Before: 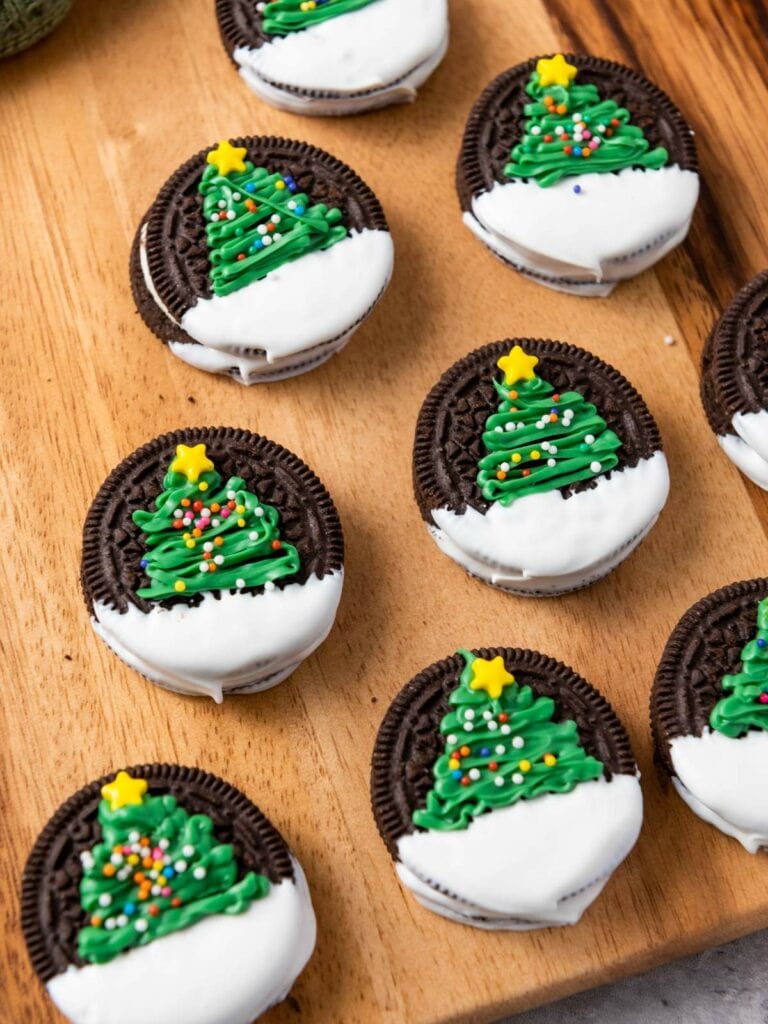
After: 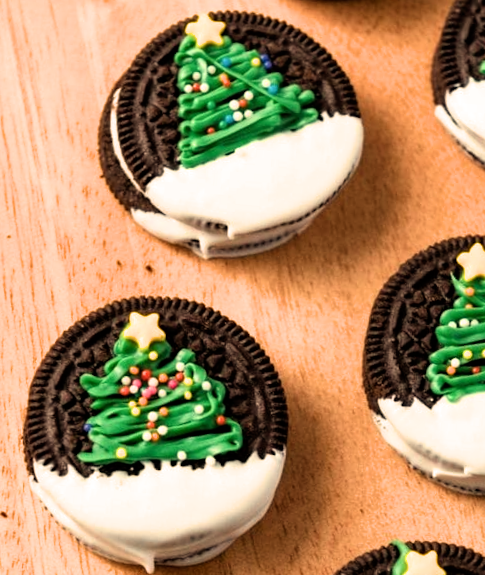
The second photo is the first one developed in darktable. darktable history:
filmic rgb: white relative exposure 2.45 EV, hardness 6.33
crop and rotate: angle -4.99°, left 2.122%, top 6.945%, right 27.566%, bottom 30.519%
white balance: red 1.123, blue 0.83
